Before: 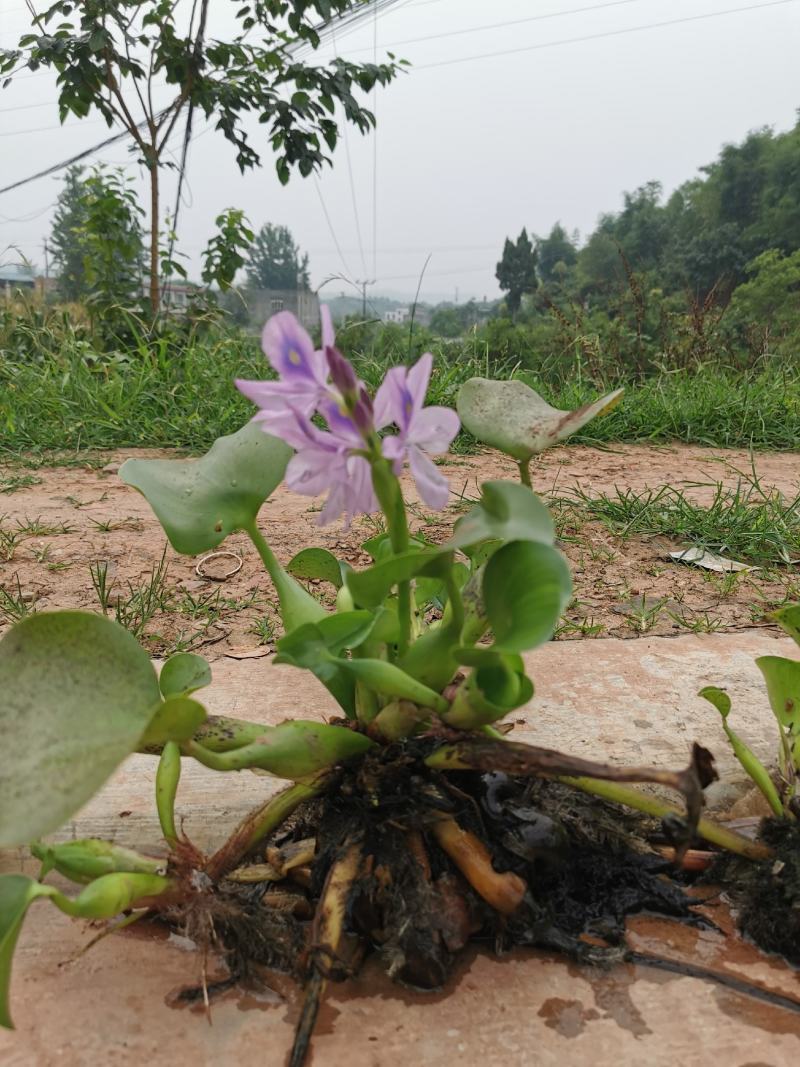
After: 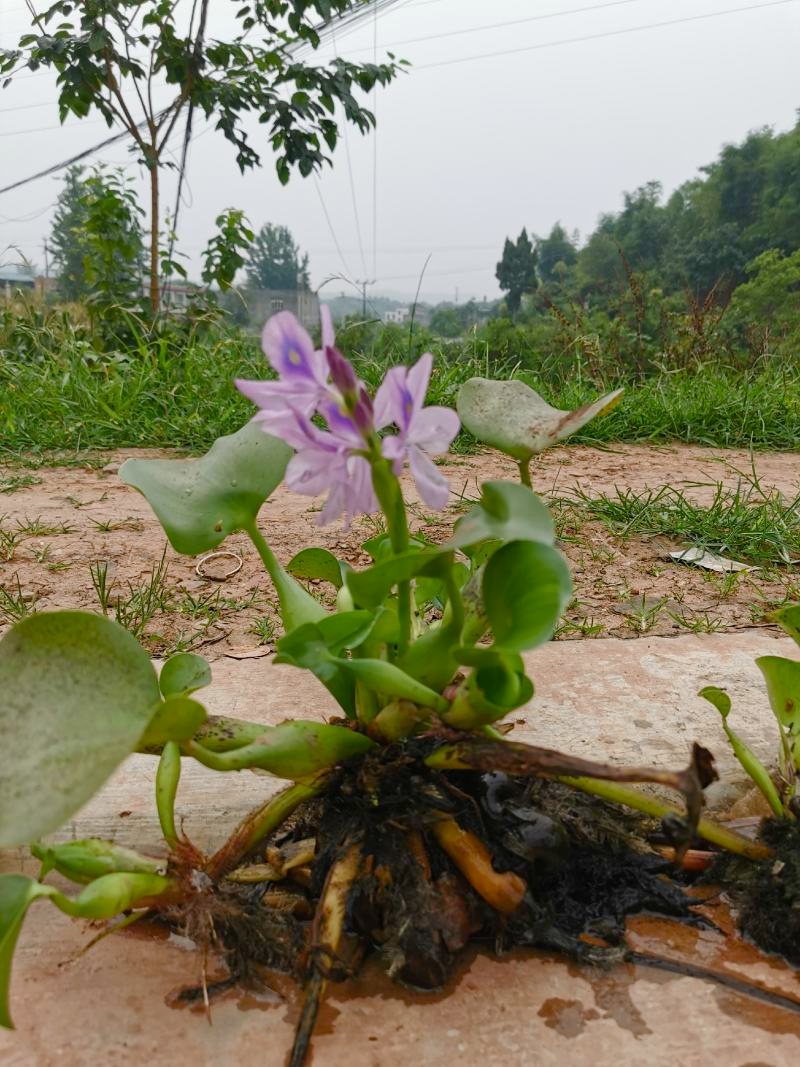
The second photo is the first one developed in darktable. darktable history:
color balance rgb: perceptual saturation grading › global saturation 20%, perceptual saturation grading › highlights -50.073%, perceptual saturation grading › shadows 31.048%, global vibrance 20%
